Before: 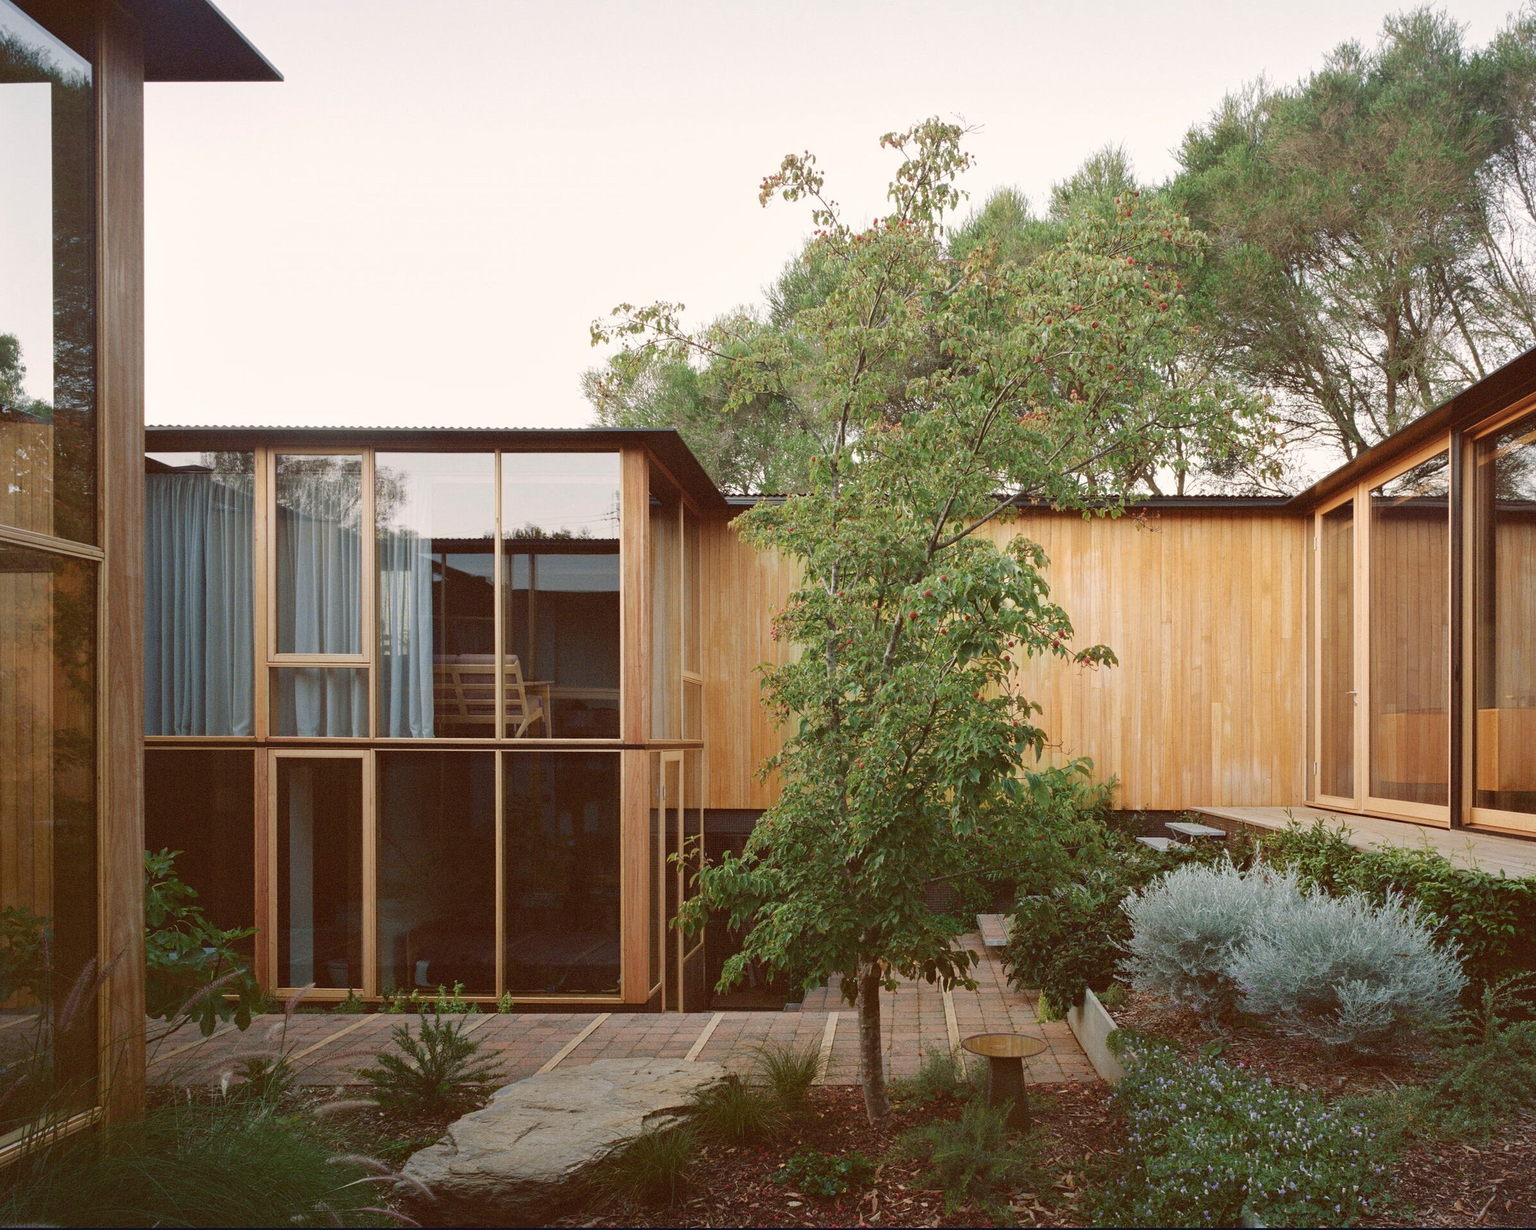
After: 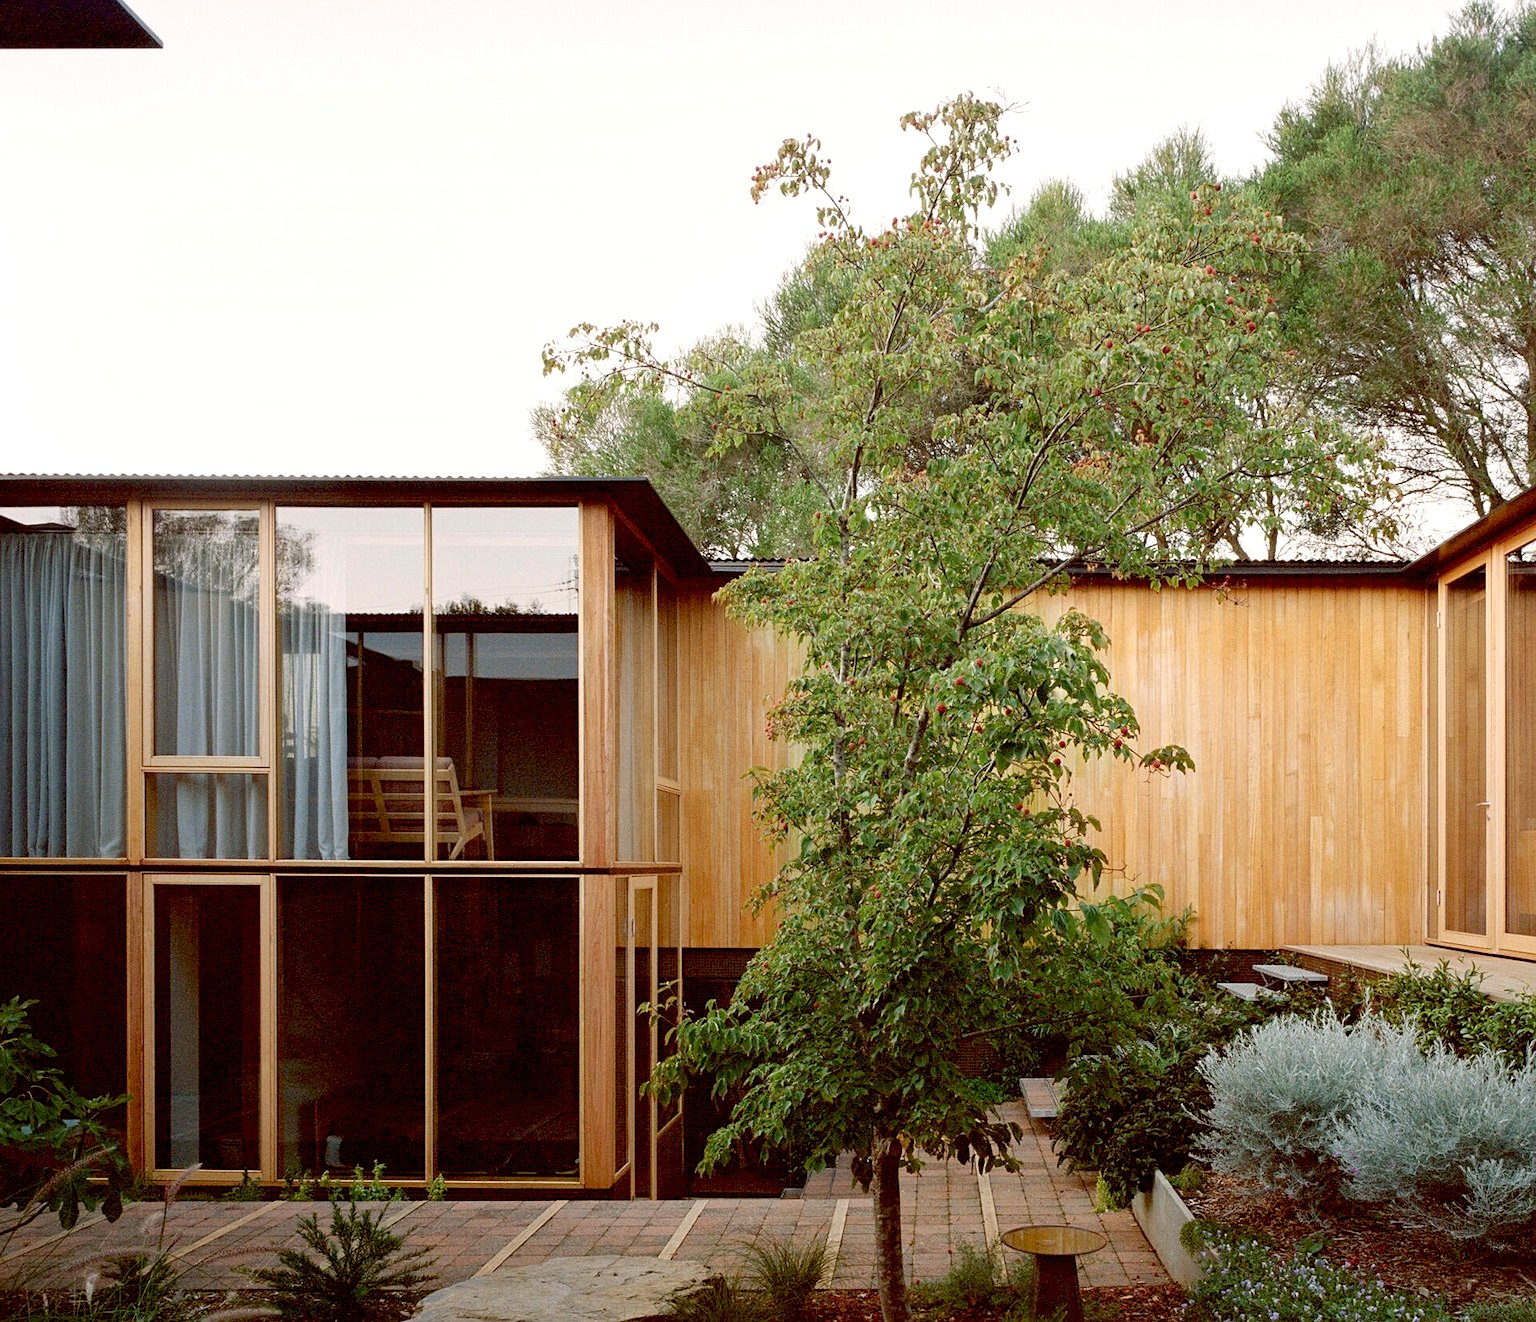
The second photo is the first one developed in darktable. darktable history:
crop: left 9.929%, top 3.475%, right 9.188%, bottom 9.529%
exposure: black level correction 0.025, exposure 0.182 EV, compensate highlight preservation false
sharpen: amount 0.2
